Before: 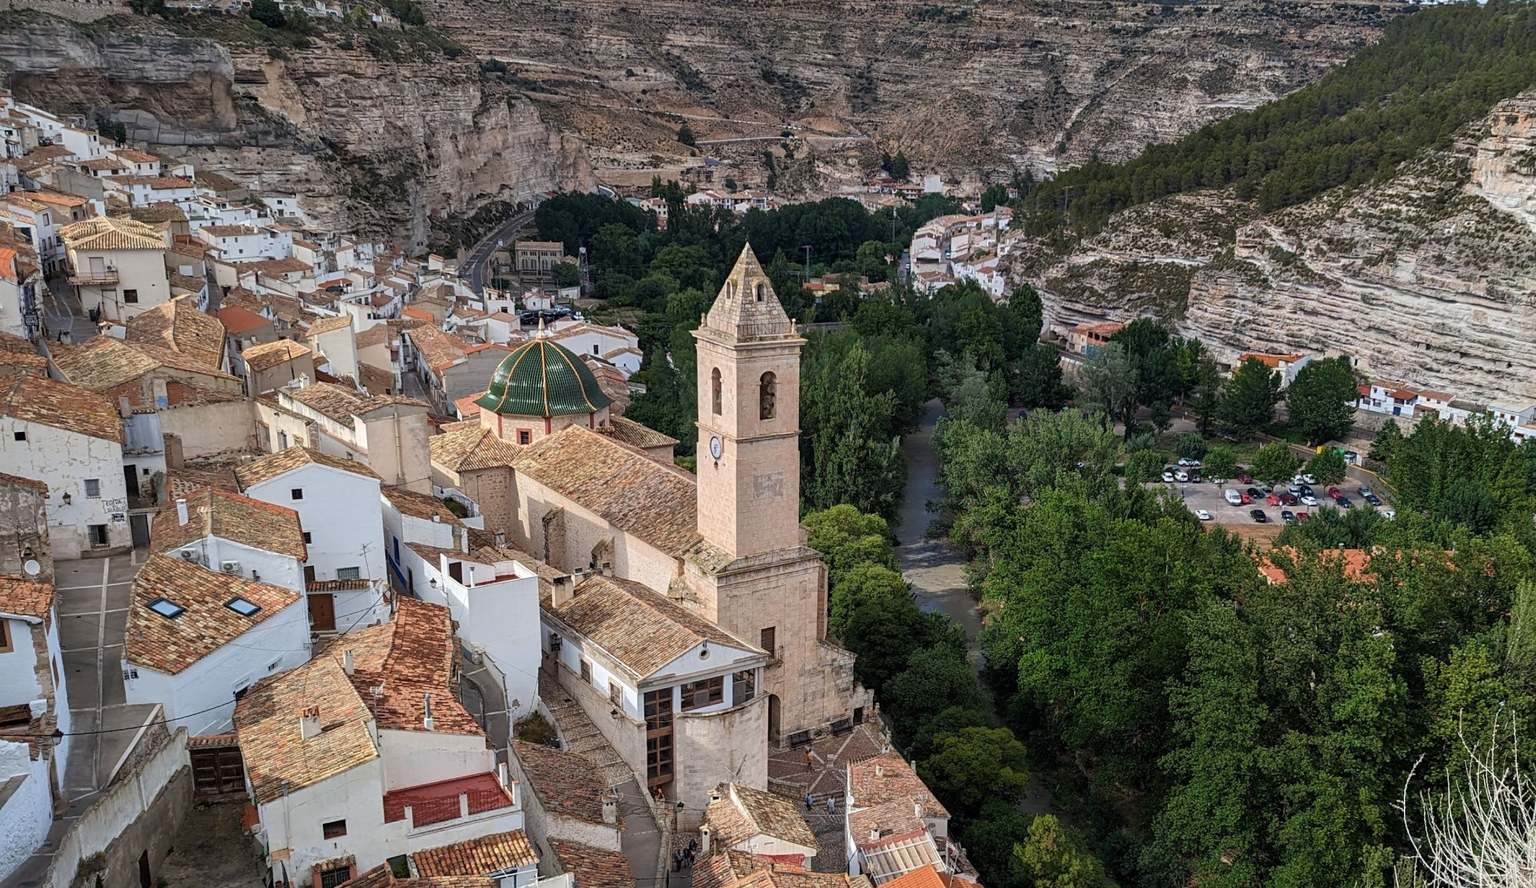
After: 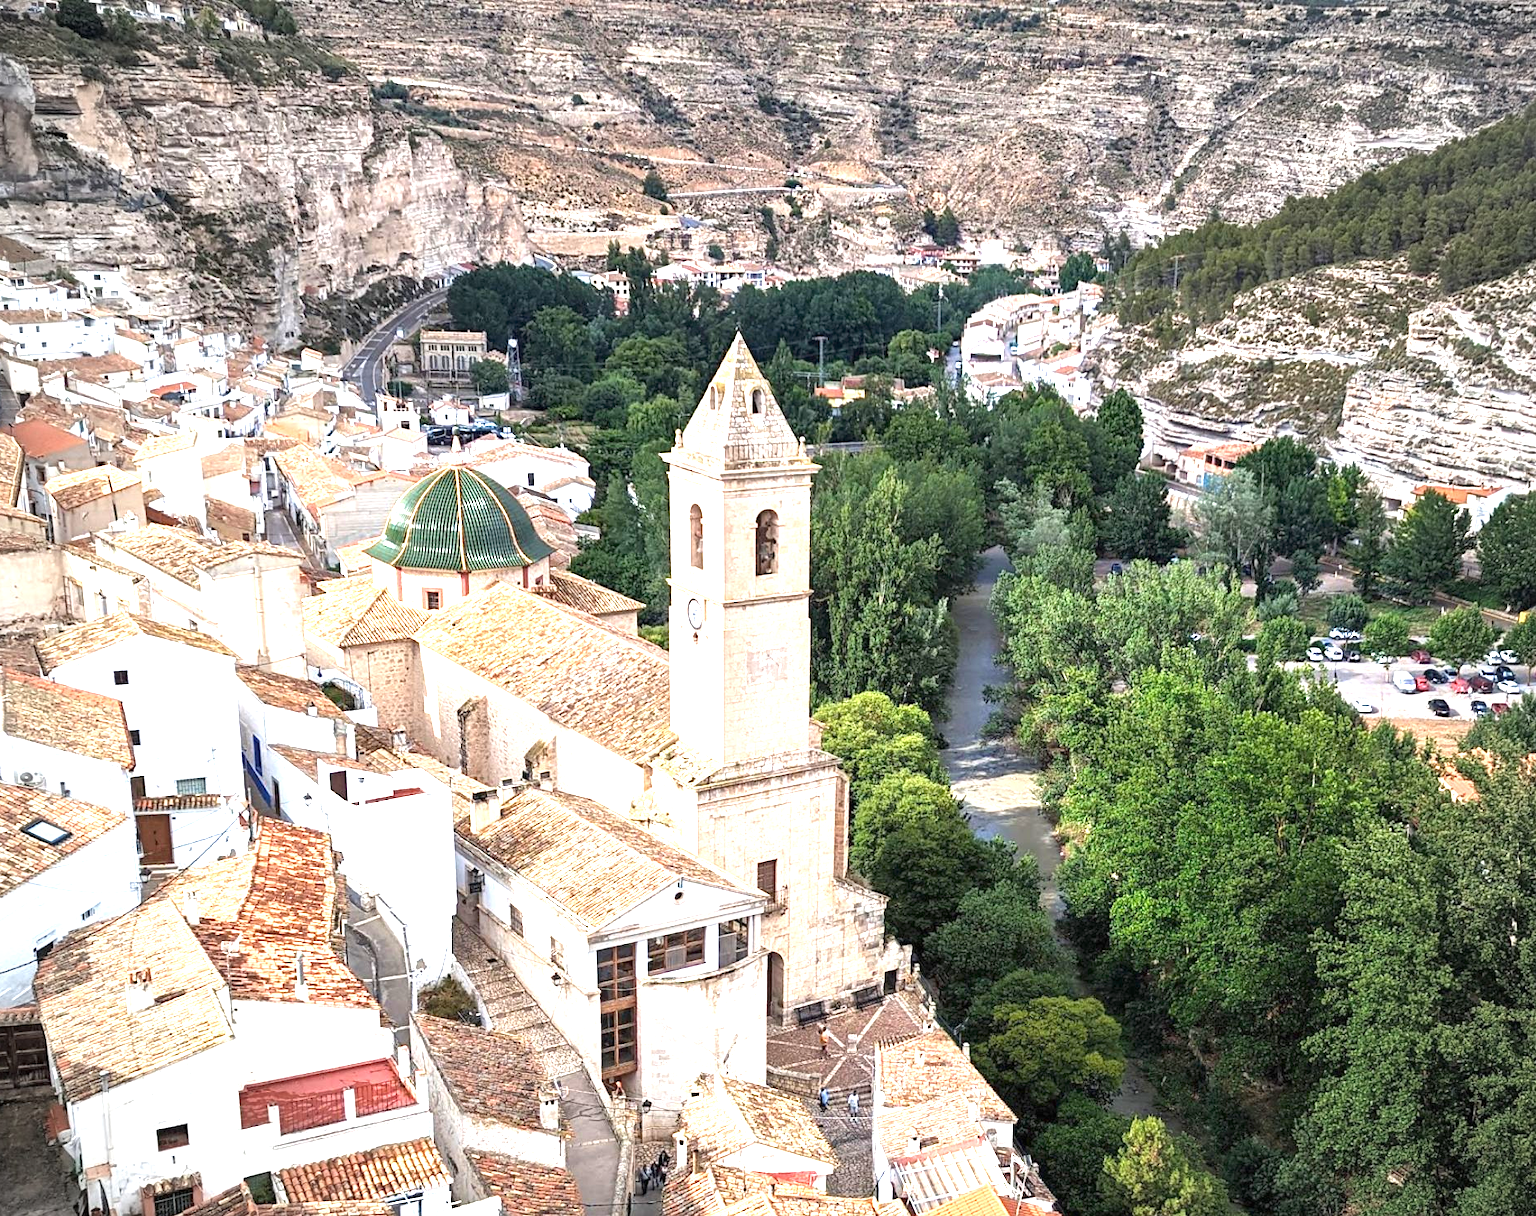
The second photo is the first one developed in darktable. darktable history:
exposure: black level correction 0, exposure 1.951 EV, compensate highlight preservation false
crop: left 13.616%, right 13.447%
vignetting: center (-0.012, 0)
